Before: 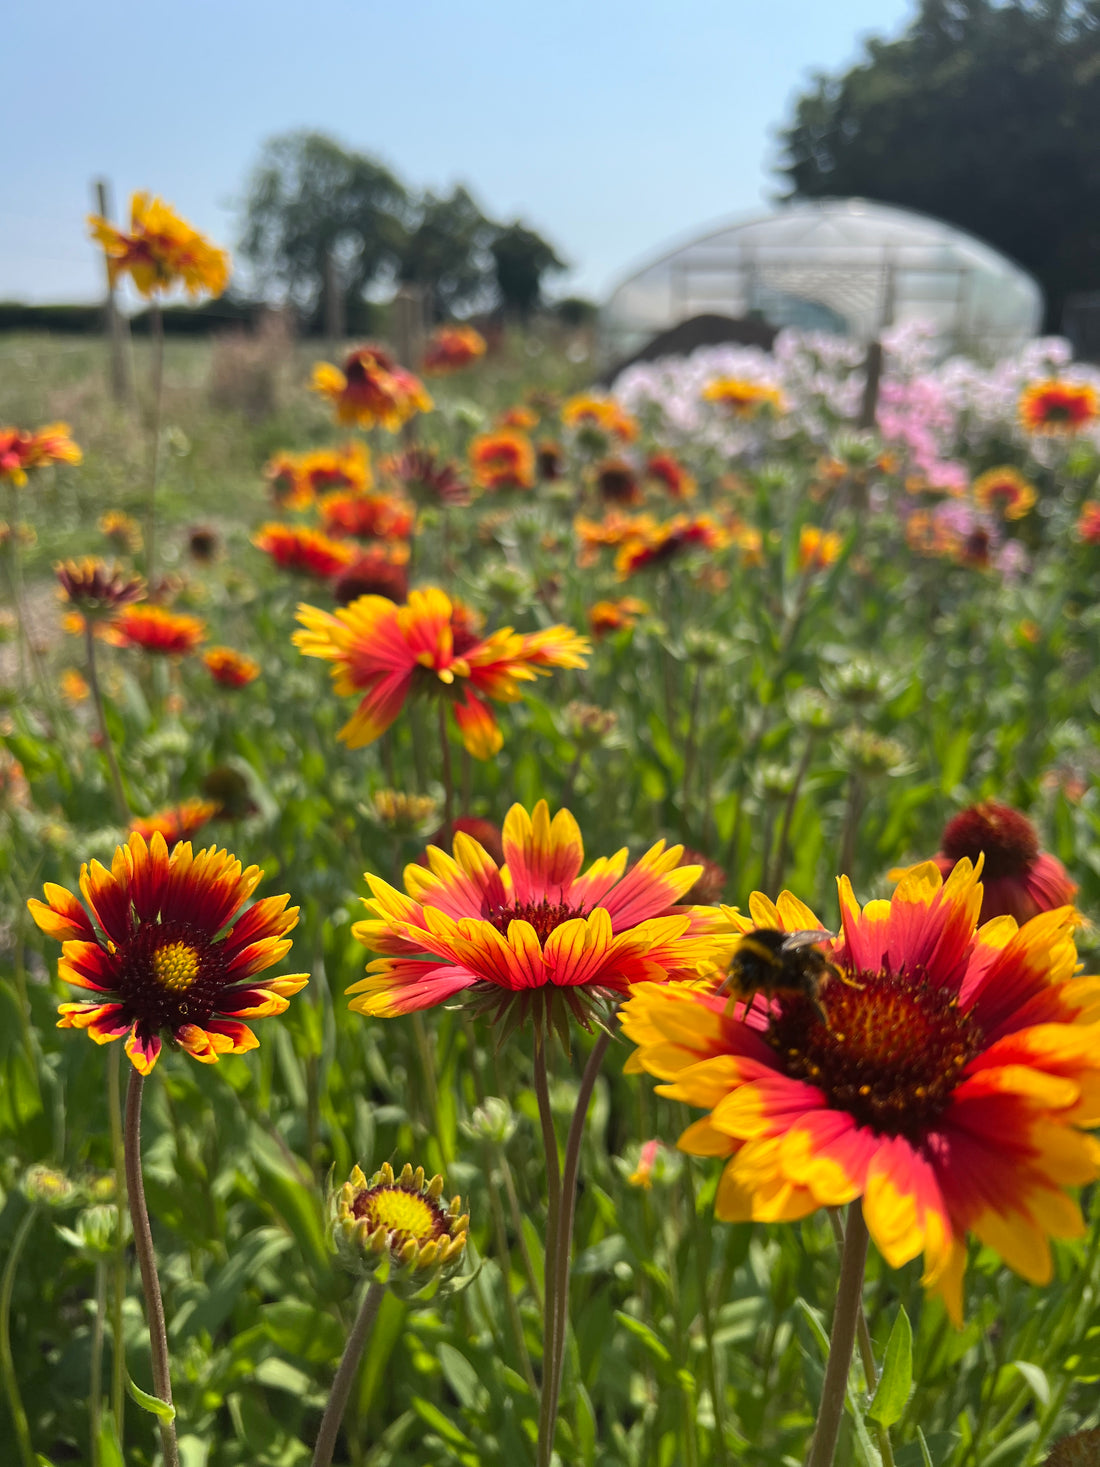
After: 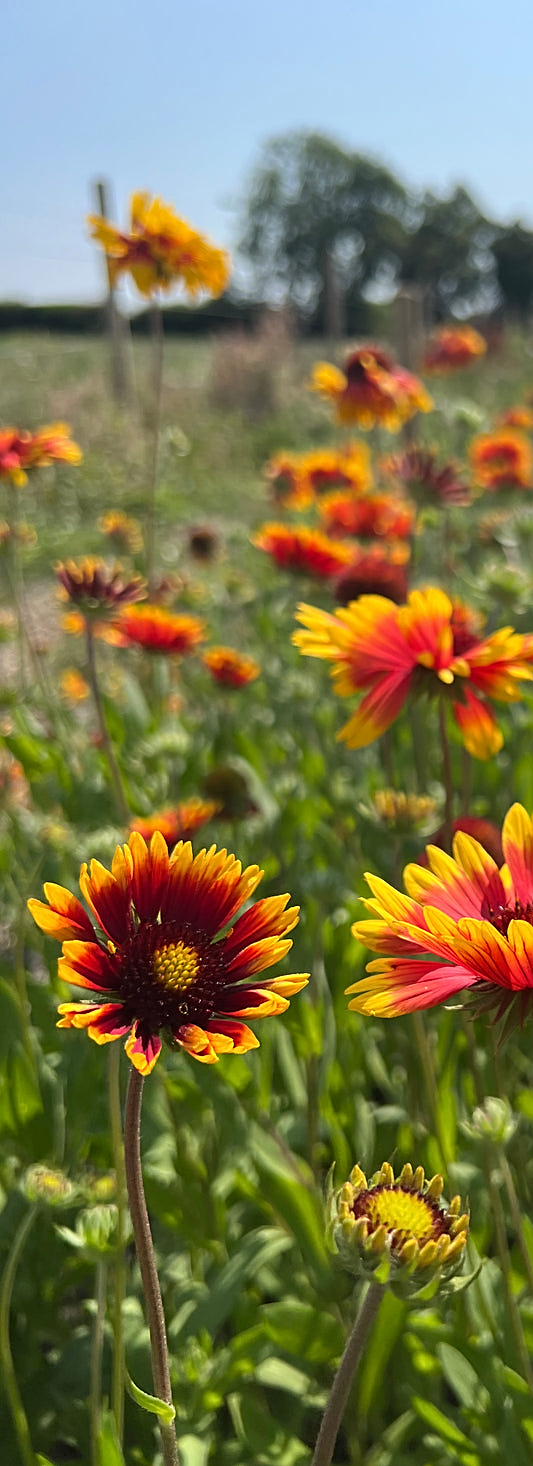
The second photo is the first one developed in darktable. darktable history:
crop and rotate: left 0.004%, top 0%, right 51.528%
tone equalizer: mask exposure compensation -0.504 EV
sharpen: on, module defaults
